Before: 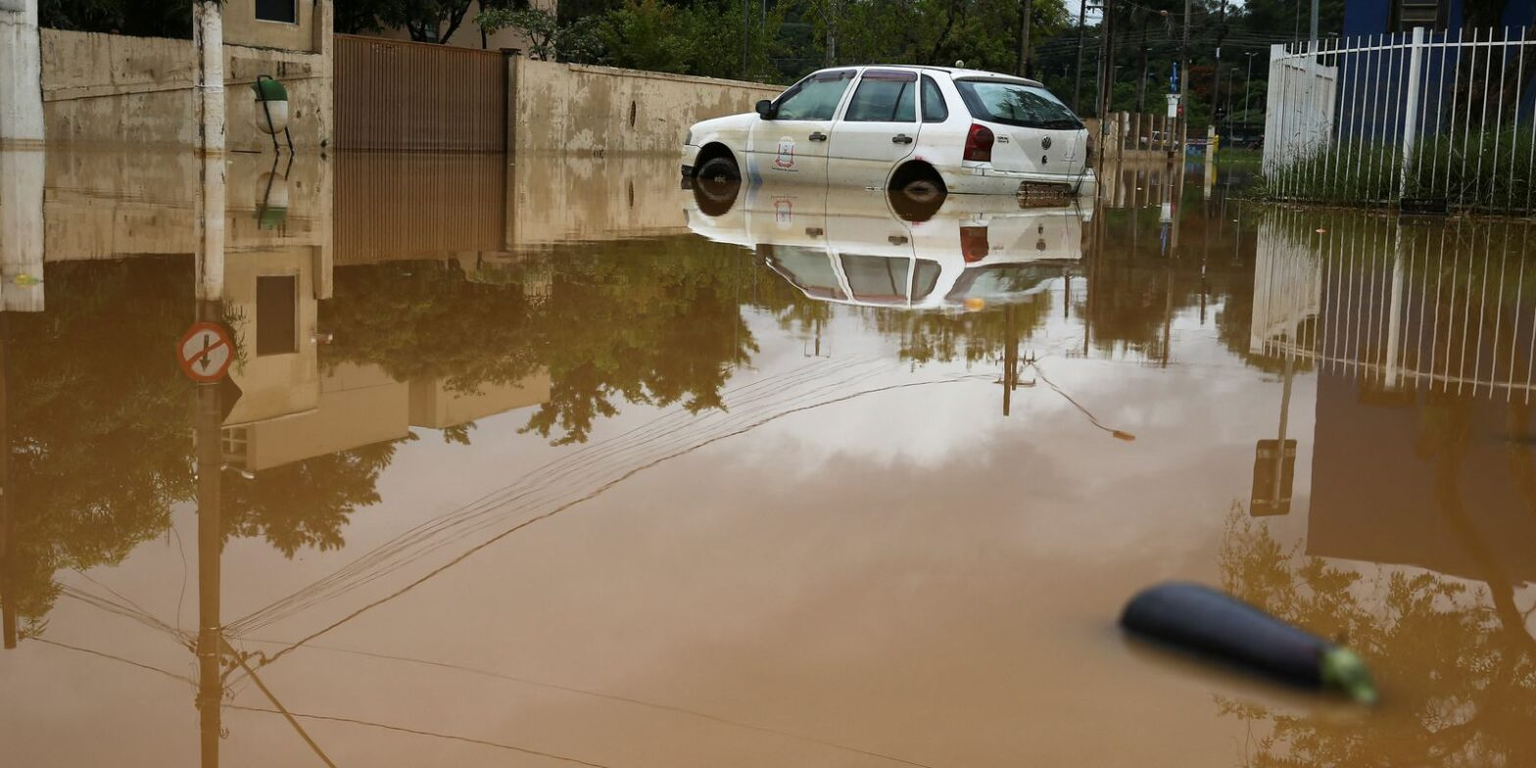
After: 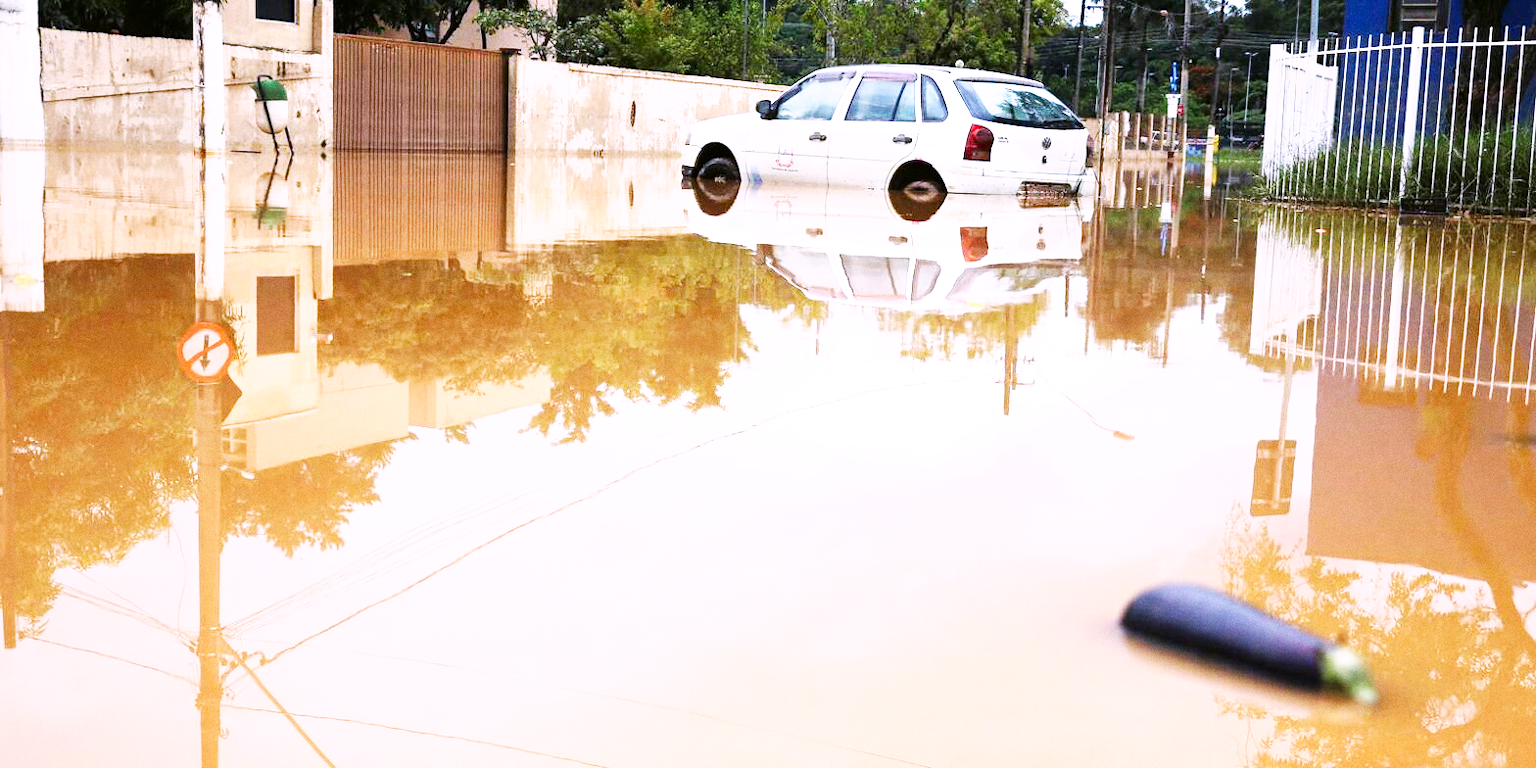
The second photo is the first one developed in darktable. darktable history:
grain: coarseness 0.09 ISO
color calibration: output R [1.063, -0.012, -0.003, 0], output B [-0.079, 0.047, 1, 0], illuminant custom, x 0.389, y 0.387, temperature 3838.64 K
color correction: highlights a* 3.12, highlights b* -1.55, shadows a* -0.101, shadows b* 2.52, saturation 0.98
exposure: black level correction 0, exposure 1.173 EV, compensate exposure bias true, compensate highlight preservation false
base curve: curves: ch0 [(0, 0) (0.007, 0.004) (0.027, 0.03) (0.046, 0.07) (0.207, 0.54) (0.442, 0.872) (0.673, 0.972) (1, 1)], preserve colors none
